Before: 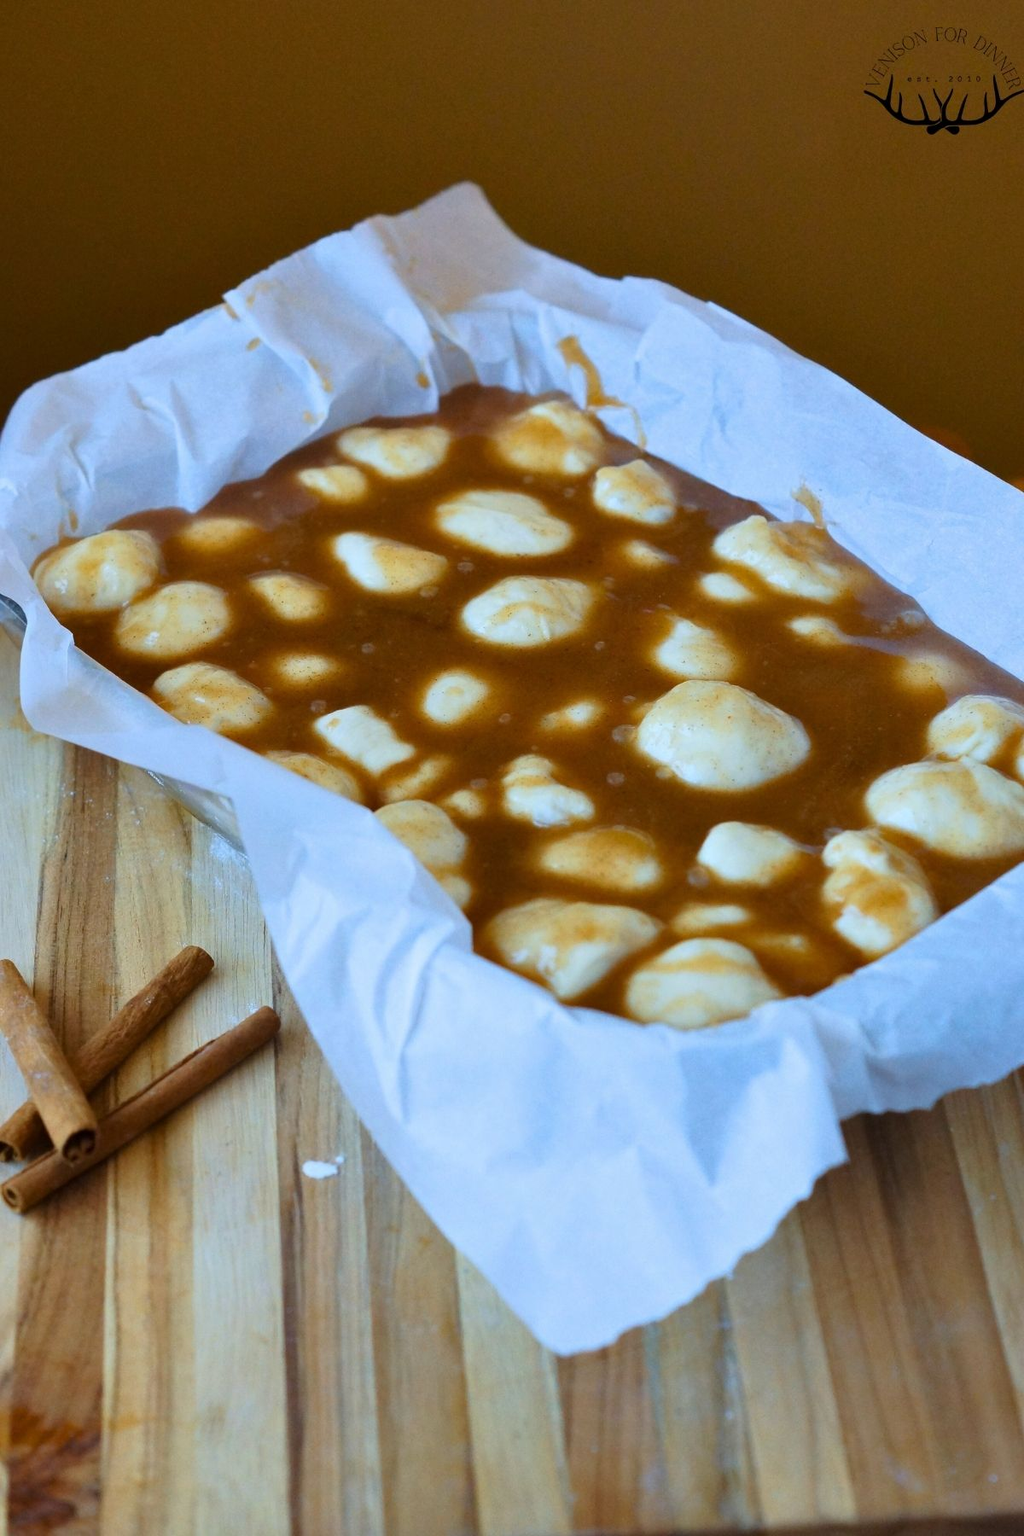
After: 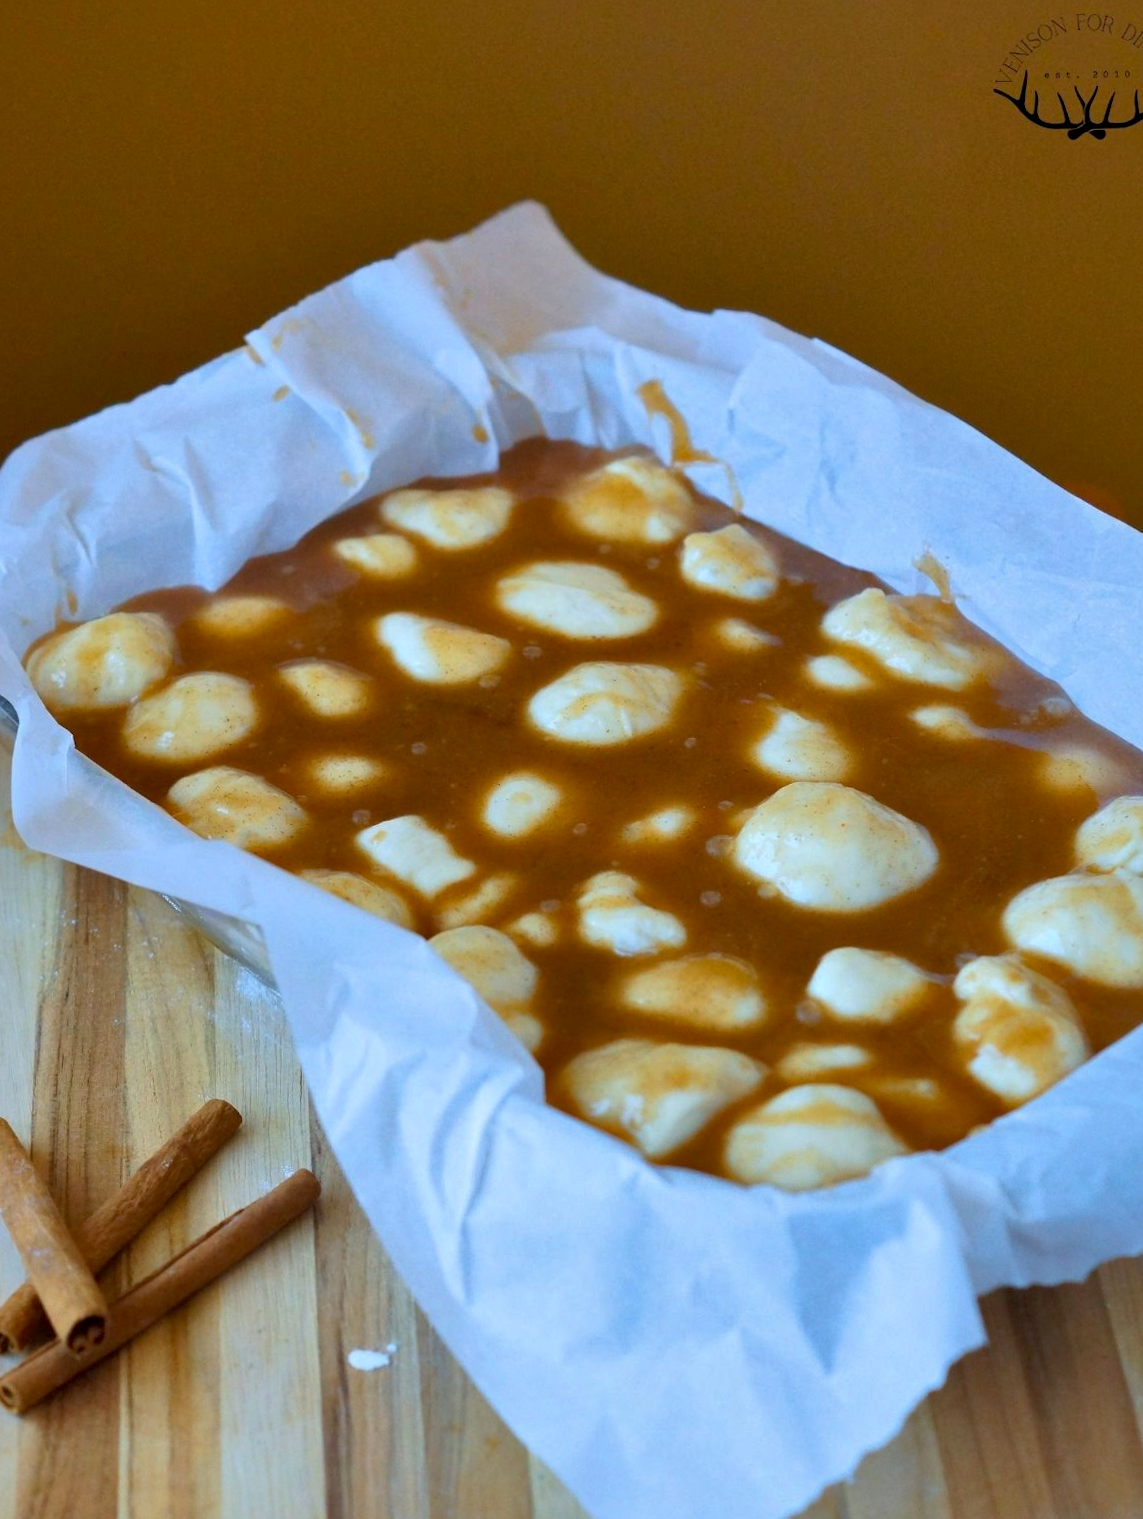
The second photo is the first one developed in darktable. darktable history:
shadows and highlights: on, module defaults
exposure: black level correction 0.003, exposure 0.146 EV, compensate highlight preservation false
crop and rotate: angle 0.569°, left 0.24%, right 3.038%, bottom 14.338%
